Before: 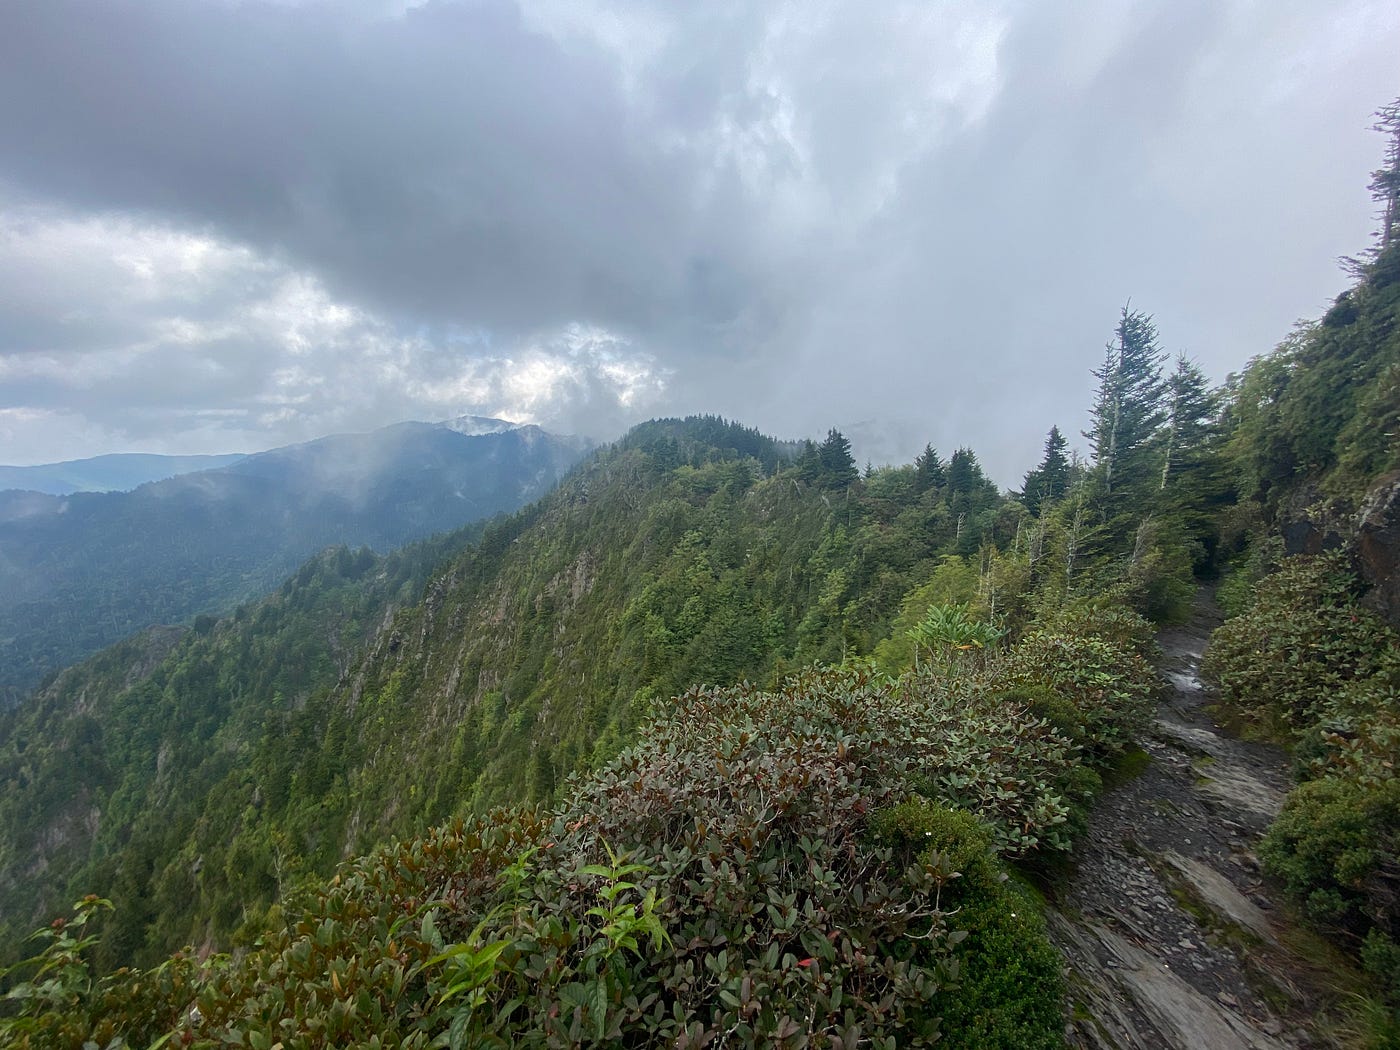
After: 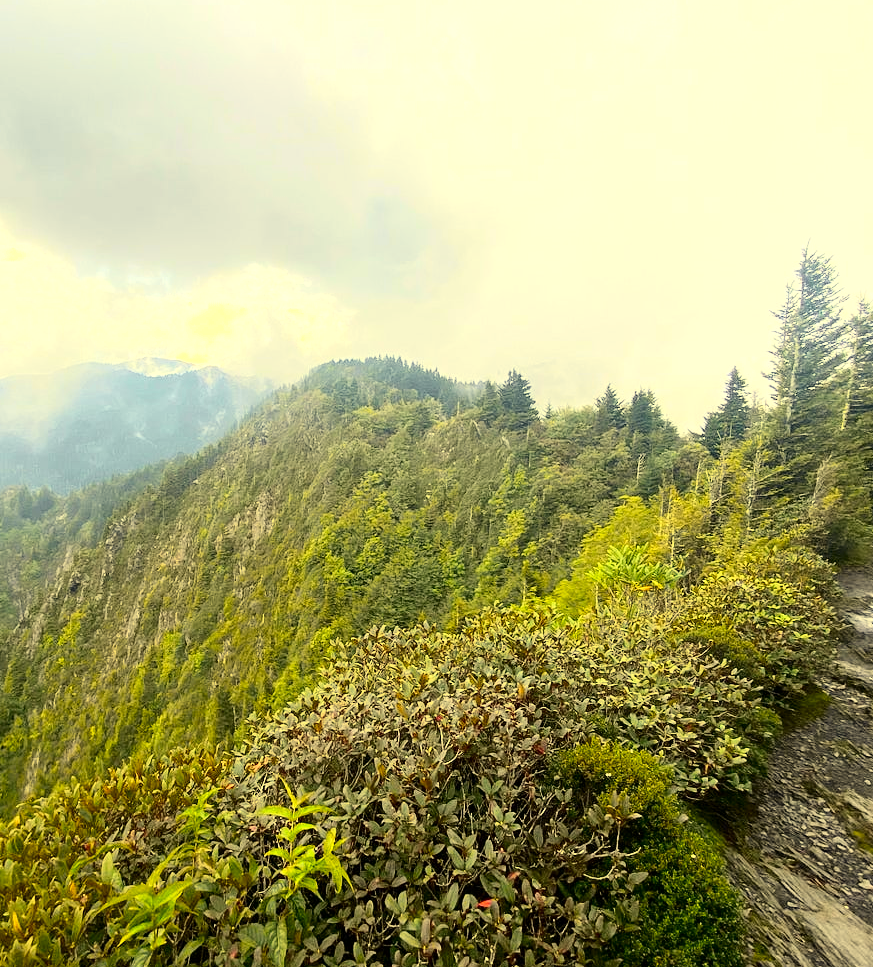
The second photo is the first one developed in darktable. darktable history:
crop and rotate: left 22.918%, top 5.629%, right 14.711%, bottom 2.247%
white balance: red 1.08, blue 0.791
exposure: black level correction 0.001, exposure 1.129 EV, compensate exposure bias true, compensate highlight preservation false
tone curve: curves: ch0 [(0, 0) (0.136, 0.084) (0.346, 0.366) (0.489, 0.559) (0.66, 0.748) (0.849, 0.902) (1, 0.974)]; ch1 [(0, 0) (0.353, 0.344) (0.45, 0.46) (0.498, 0.498) (0.521, 0.512) (0.563, 0.559) (0.592, 0.605) (0.641, 0.673) (1, 1)]; ch2 [(0, 0) (0.333, 0.346) (0.375, 0.375) (0.424, 0.43) (0.476, 0.492) (0.502, 0.502) (0.524, 0.531) (0.579, 0.61) (0.612, 0.644) (0.641, 0.722) (1, 1)], color space Lab, independent channels, preserve colors none
